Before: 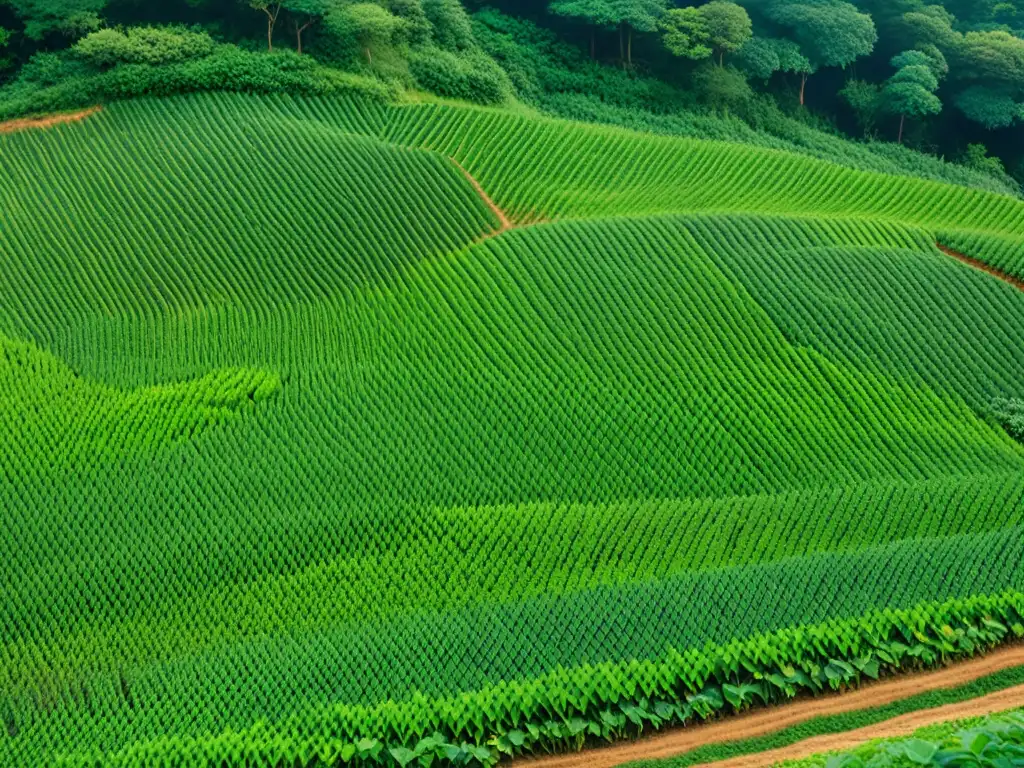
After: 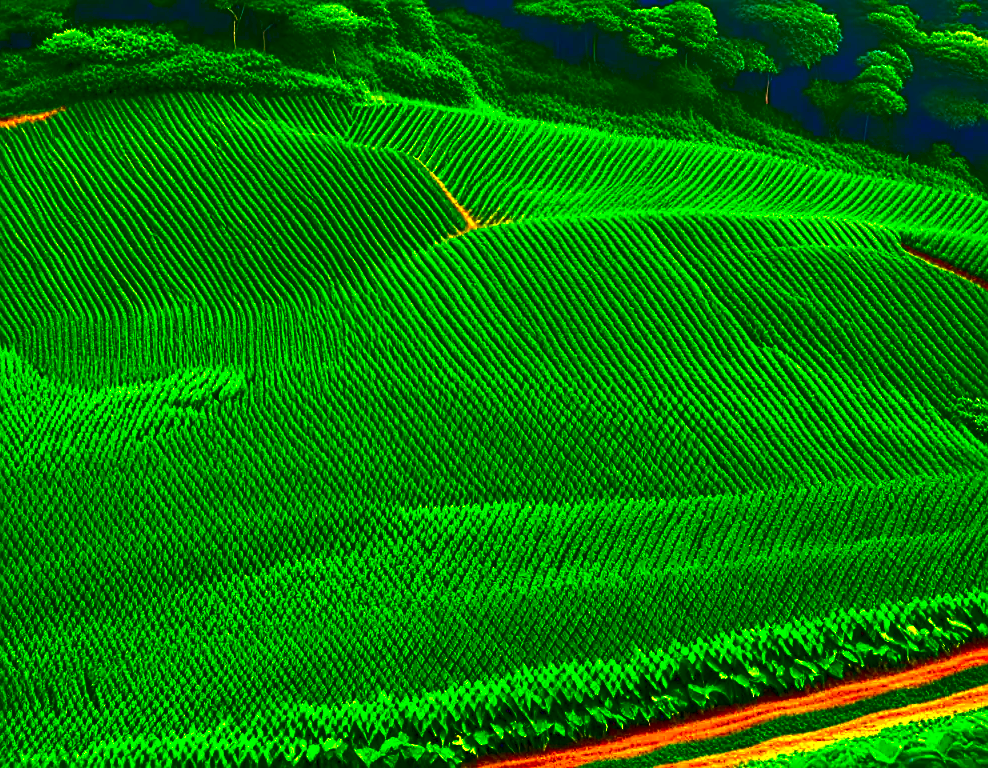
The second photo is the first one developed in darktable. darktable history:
tone equalizer: -7 EV 0.148 EV, -6 EV 0.592 EV, -5 EV 1.12 EV, -4 EV 1.31 EV, -3 EV 1.16 EV, -2 EV 0.6 EV, -1 EV 0.157 EV
crop and rotate: left 3.493%
color balance rgb: perceptual saturation grading › global saturation 19.736%, global vibrance 24.797%
color correction: highlights a* 22.41, highlights b* 22.49
contrast brightness saturation: brightness -0.999, saturation 0.993
exposure: black level correction 0, exposure 1.102 EV, compensate exposure bias true, compensate highlight preservation false
sharpen: on, module defaults
